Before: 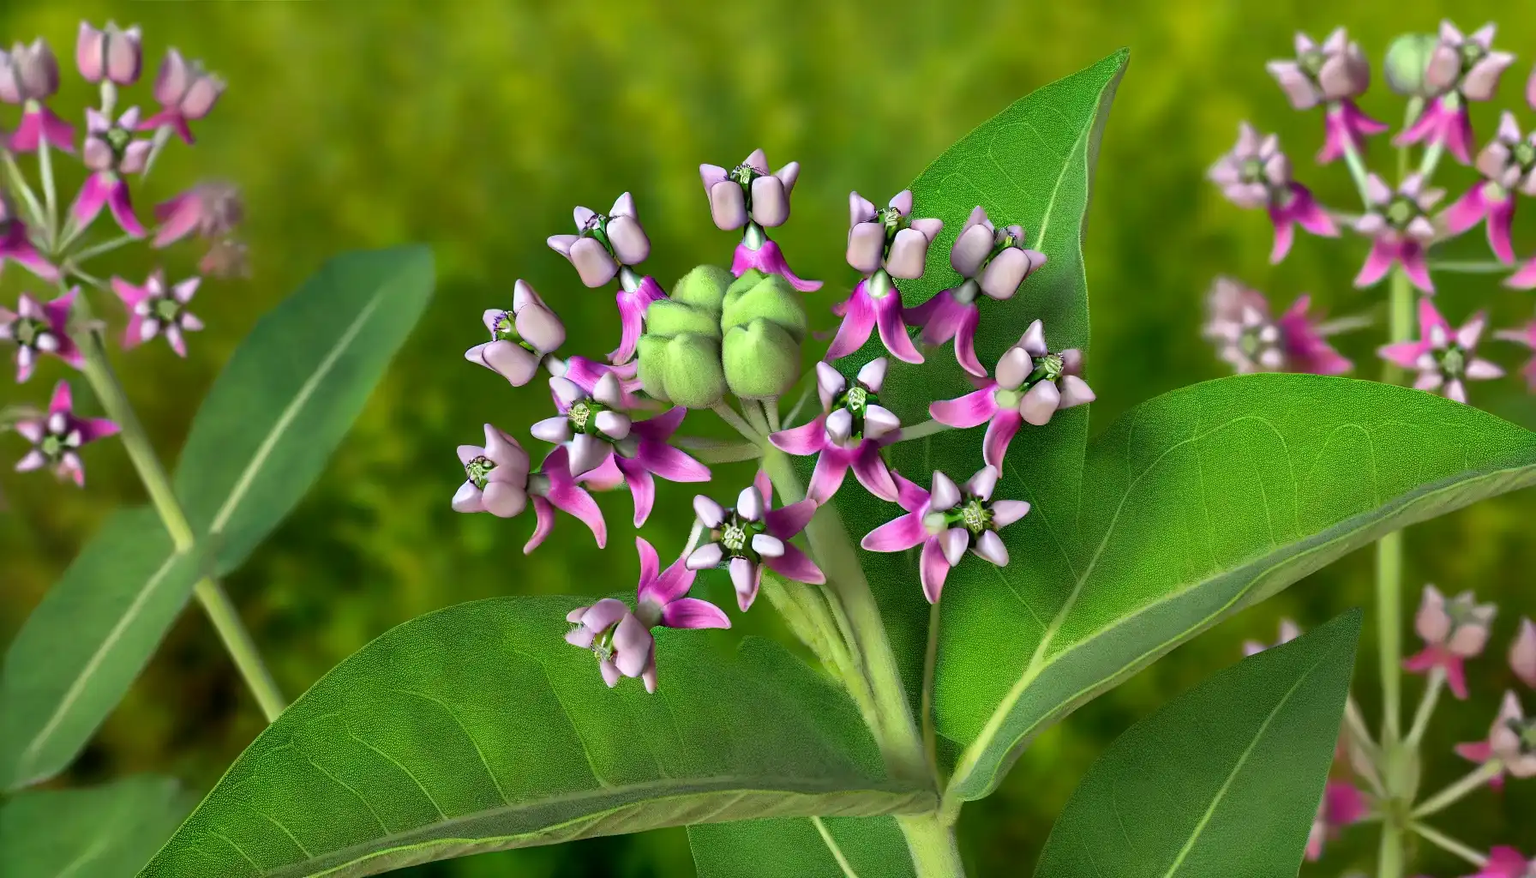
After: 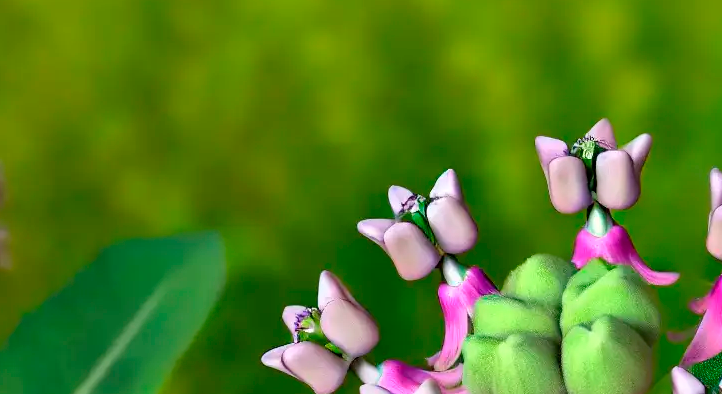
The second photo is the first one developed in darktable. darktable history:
crop: left 15.708%, top 5.438%, right 43.988%, bottom 56.055%
exposure: black level correction 0.001, exposure 0.015 EV, compensate highlight preservation false
